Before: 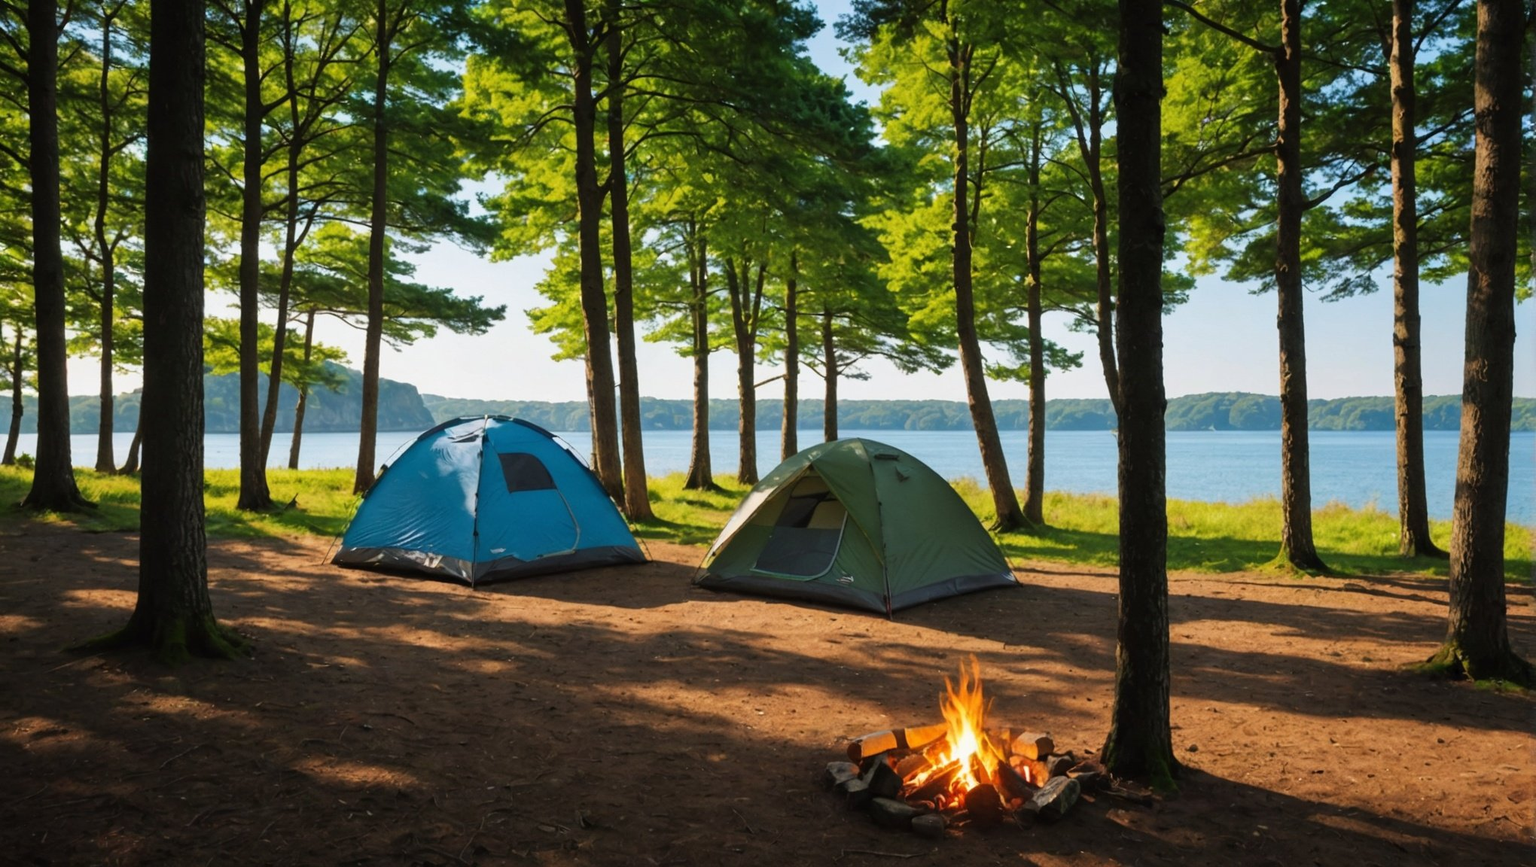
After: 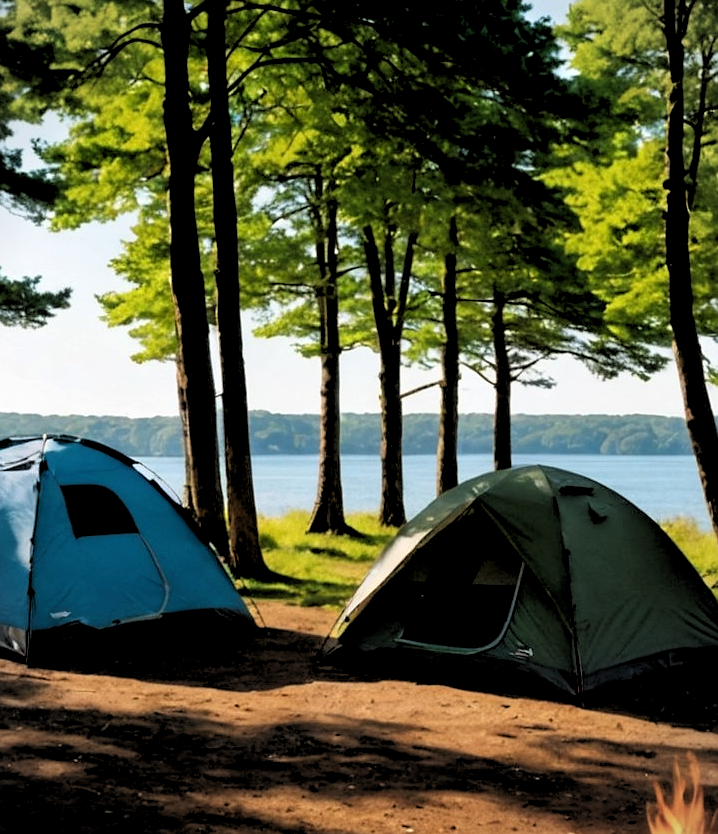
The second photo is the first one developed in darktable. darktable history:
vignetting: fall-off start 100%, fall-off radius 64.94%, automatic ratio true, unbound false
rgb levels: levels [[0.034, 0.472, 0.904], [0, 0.5, 1], [0, 0.5, 1]]
sharpen: radius 1
crop and rotate: left 29.476%, top 10.214%, right 35.32%, bottom 17.333%
